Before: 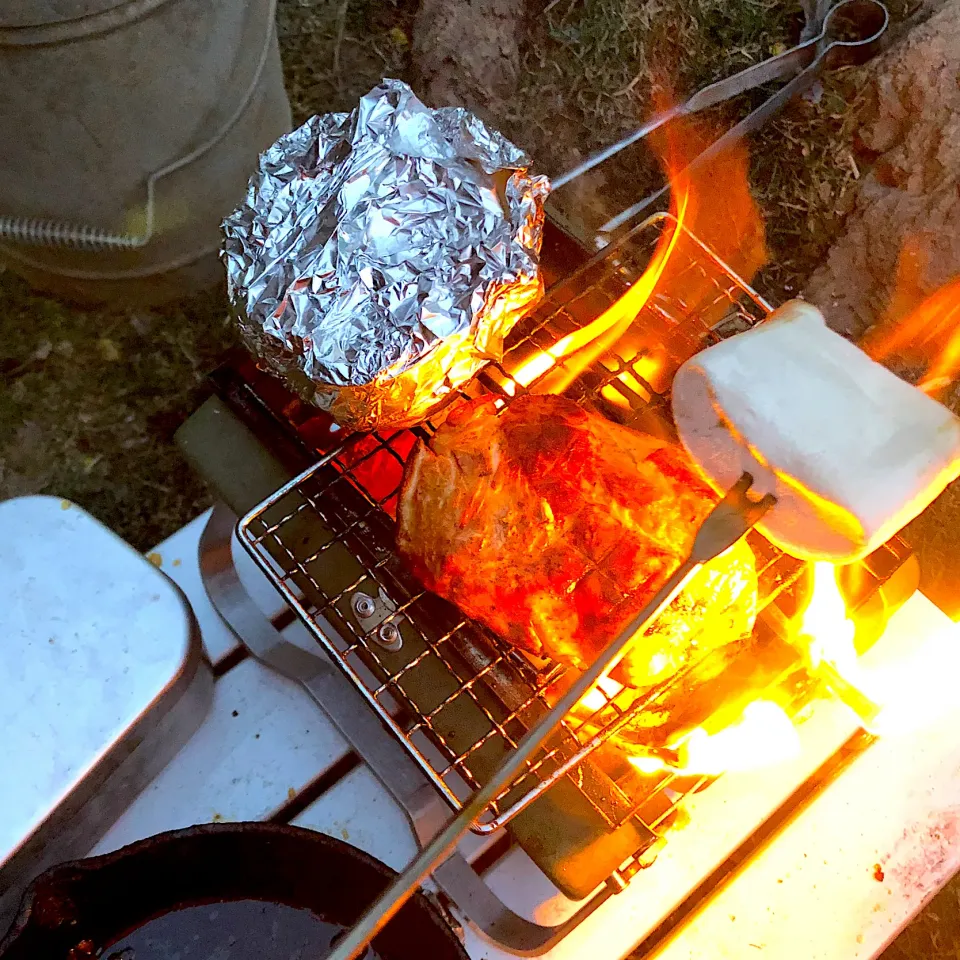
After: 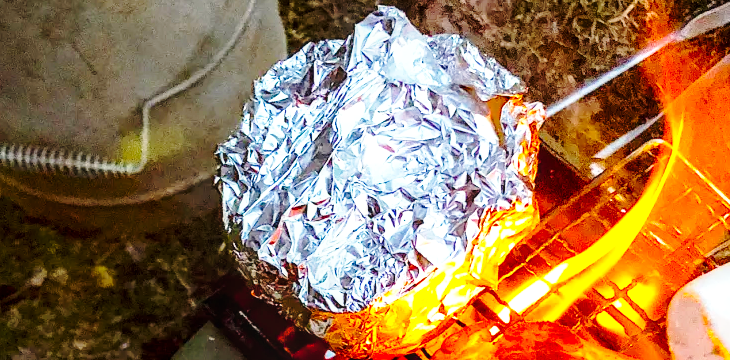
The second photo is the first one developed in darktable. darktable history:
tone equalizer: -8 EV -0.388 EV, -7 EV -0.361 EV, -6 EV -0.369 EV, -5 EV -0.186 EV, -3 EV 0.255 EV, -2 EV 0.331 EV, -1 EV 0.372 EV, +0 EV 0.444 EV
color balance rgb: highlights gain › chroma 2.135%, highlights gain › hue 75.04°, linear chroma grading › global chroma 8.937%, perceptual saturation grading › global saturation 29.877%, global vibrance -24.937%
local contrast: on, module defaults
base curve: curves: ch0 [(0, 0) (0.032, 0.037) (0.105, 0.228) (0.435, 0.76) (0.856, 0.983) (1, 1)], preserve colors none
crop: left 0.562%, top 7.639%, right 23.359%, bottom 54.805%
